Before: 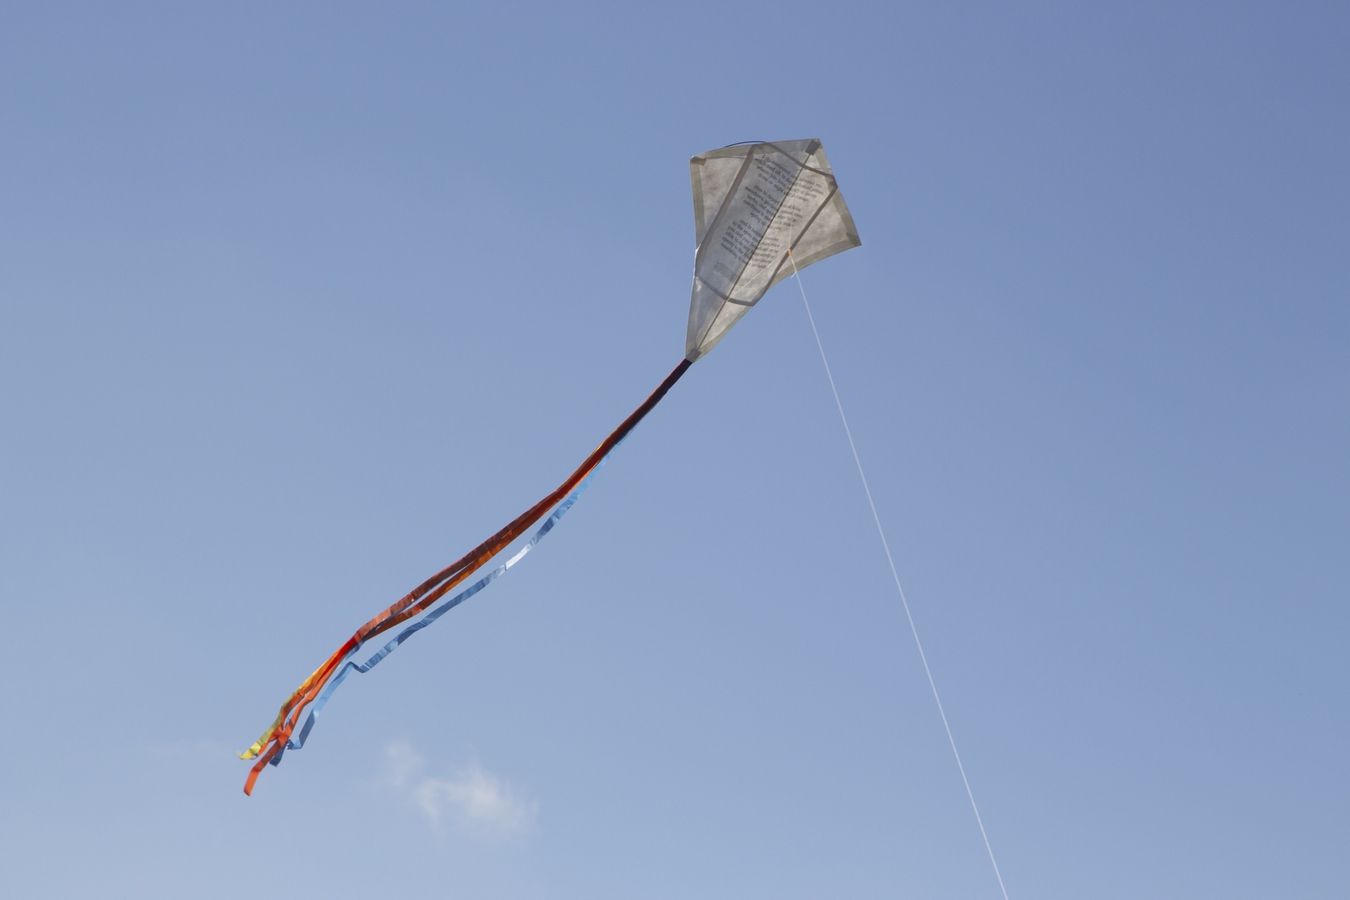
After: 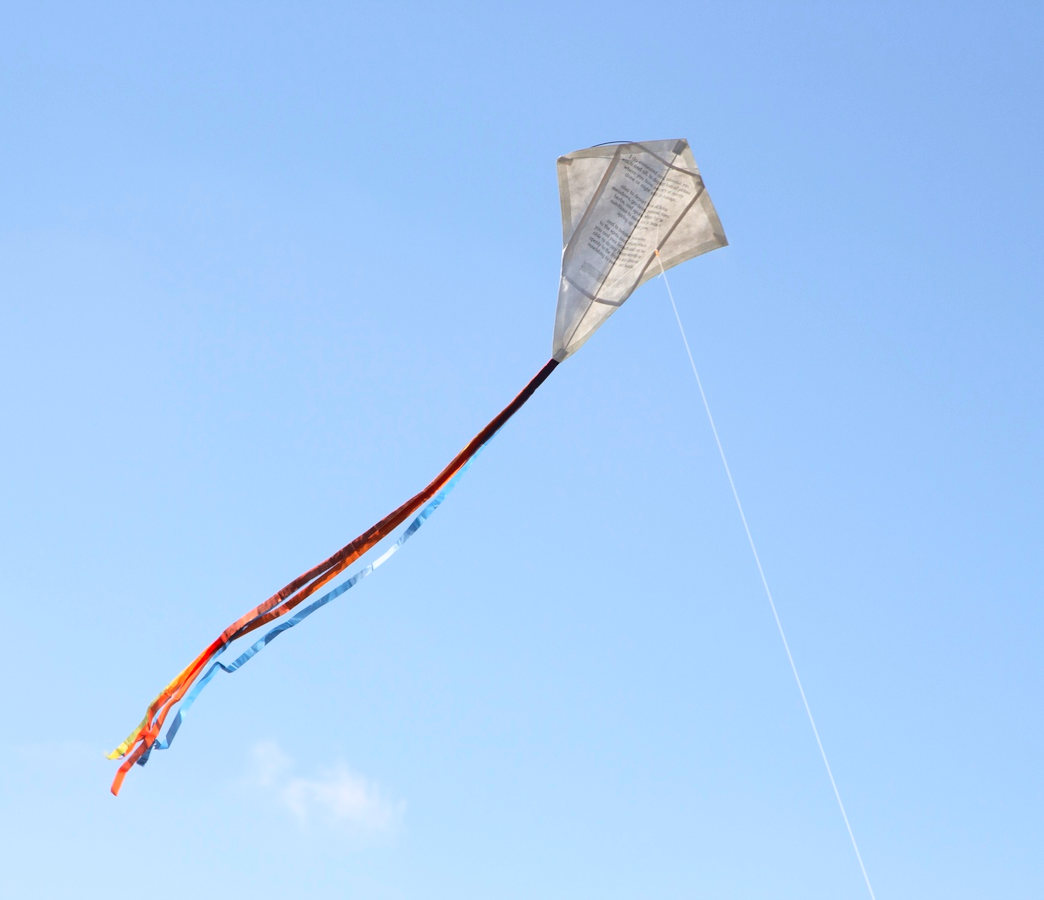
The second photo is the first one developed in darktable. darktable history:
crop: left 9.902%, right 12.697%
base curve: curves: ch0 [(0, 0) (0.028, 0.03) (0.121, 0.232) (0.46, 0.748) (0.859, 0.968) (1, 1)]
